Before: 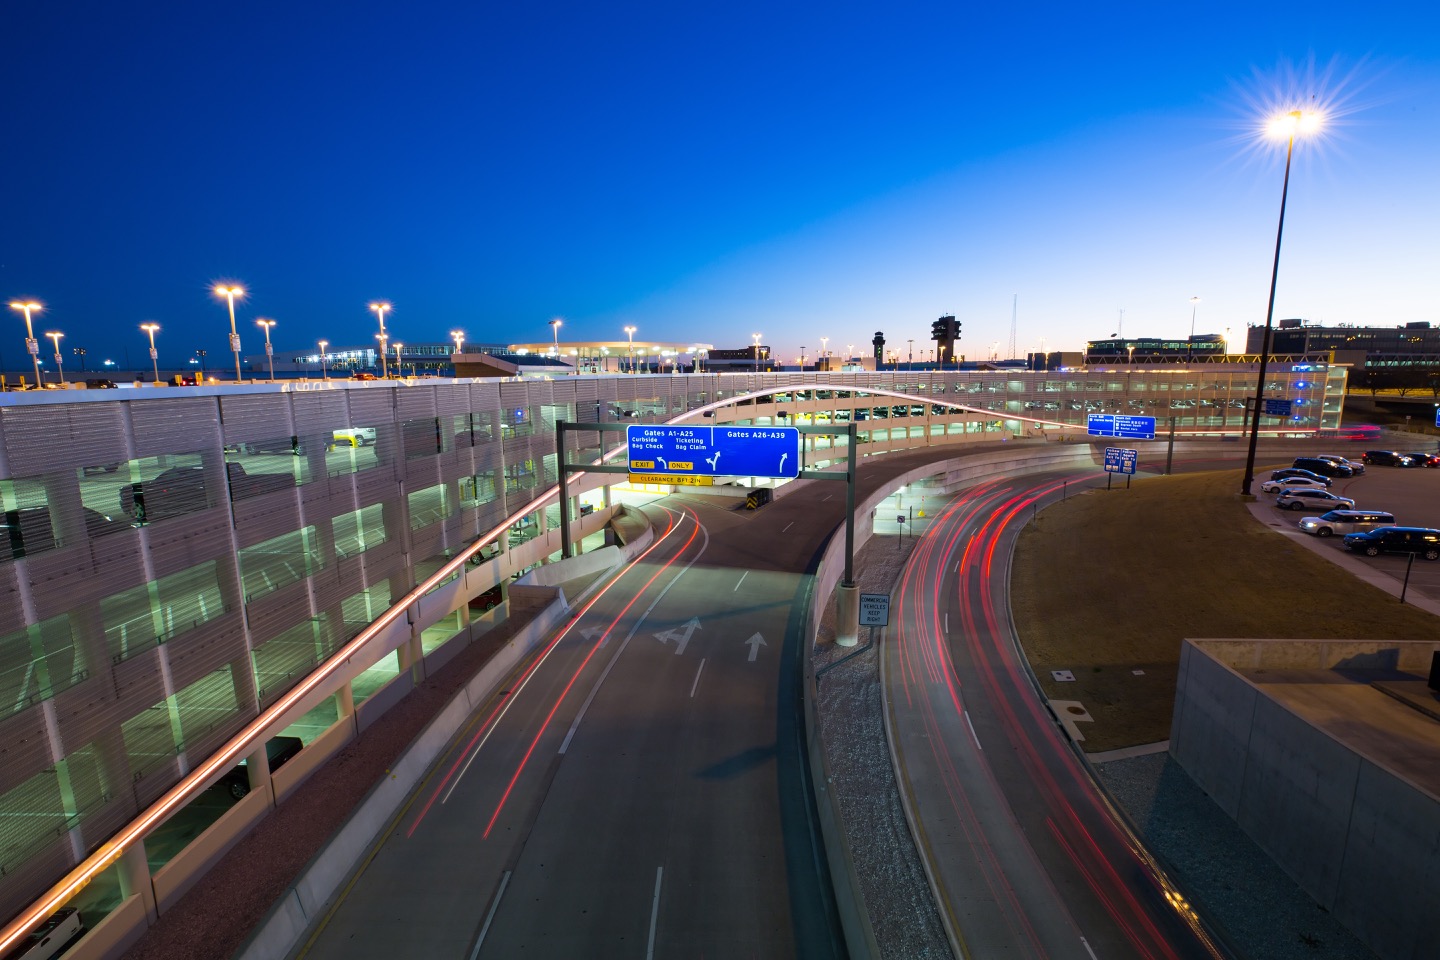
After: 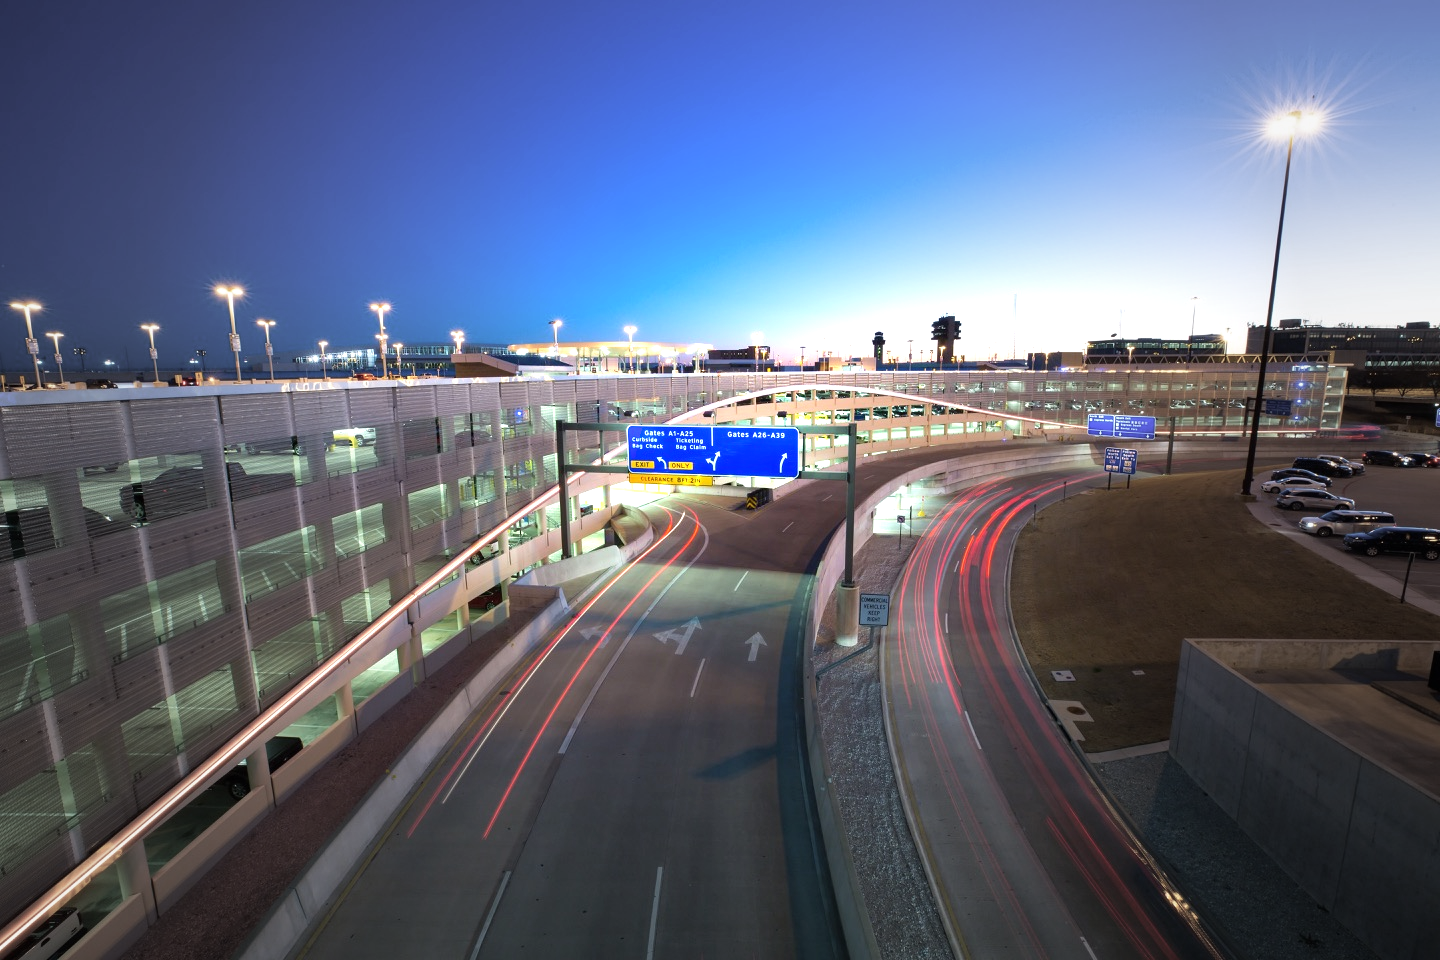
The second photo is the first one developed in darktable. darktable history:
vignetting: fall-off start 16.79%, fall-off radius 99.06%, width/height ratio 0.716, unbound false
exposure: black level correction 0, exposure 0.896 EV, compensate highlight preservation false
